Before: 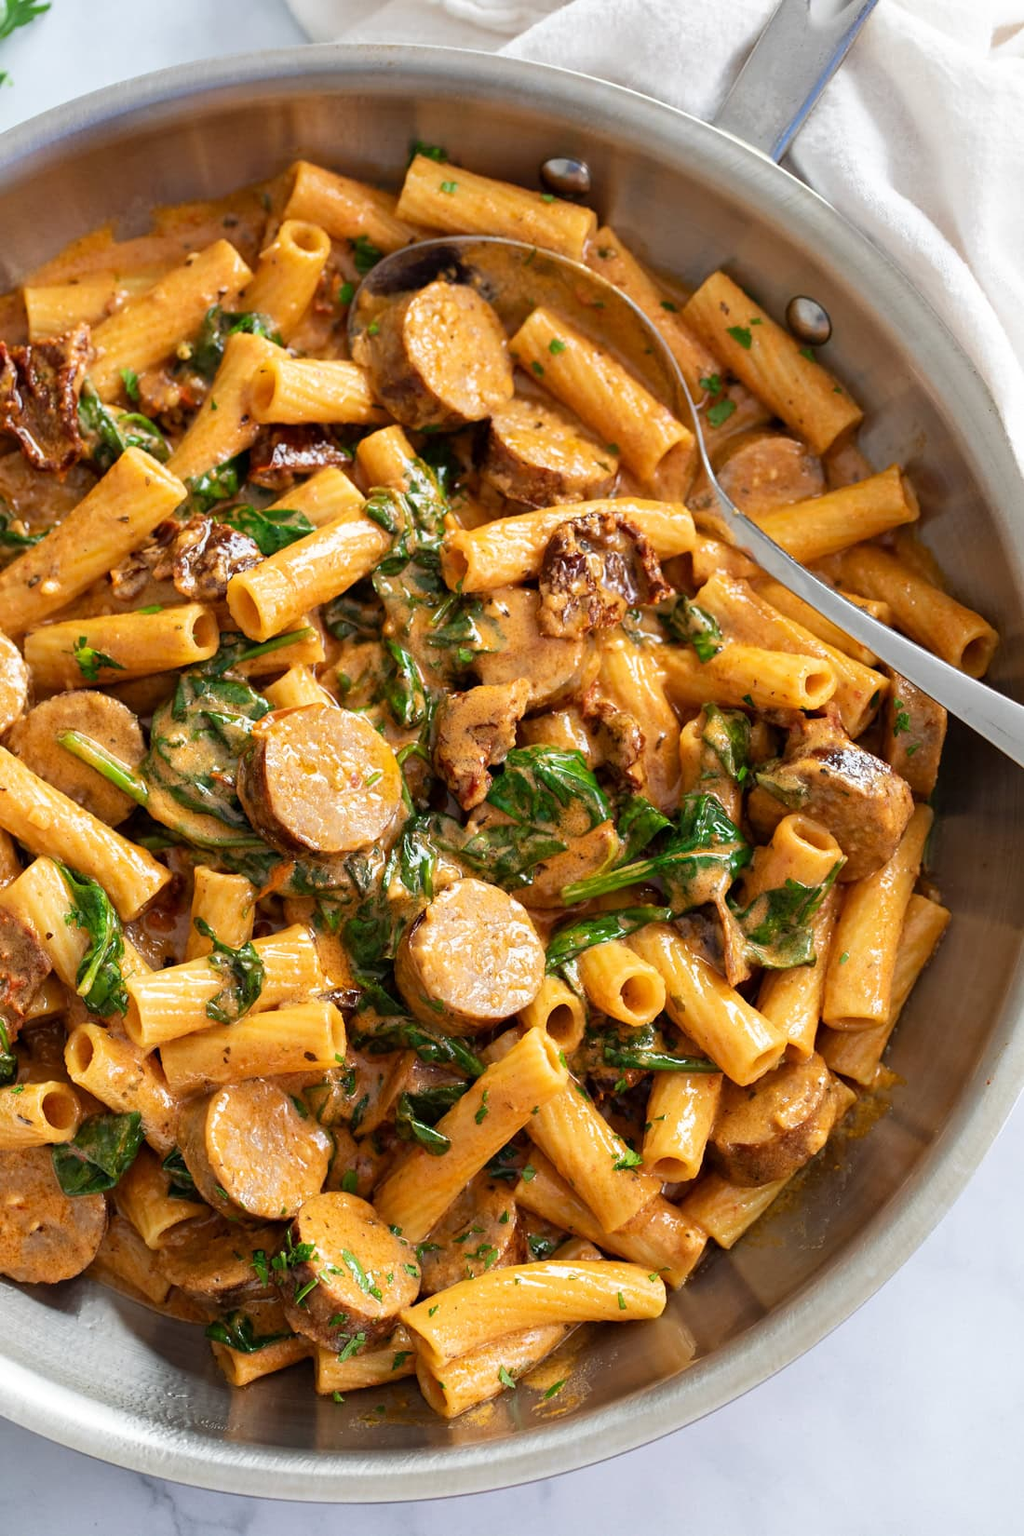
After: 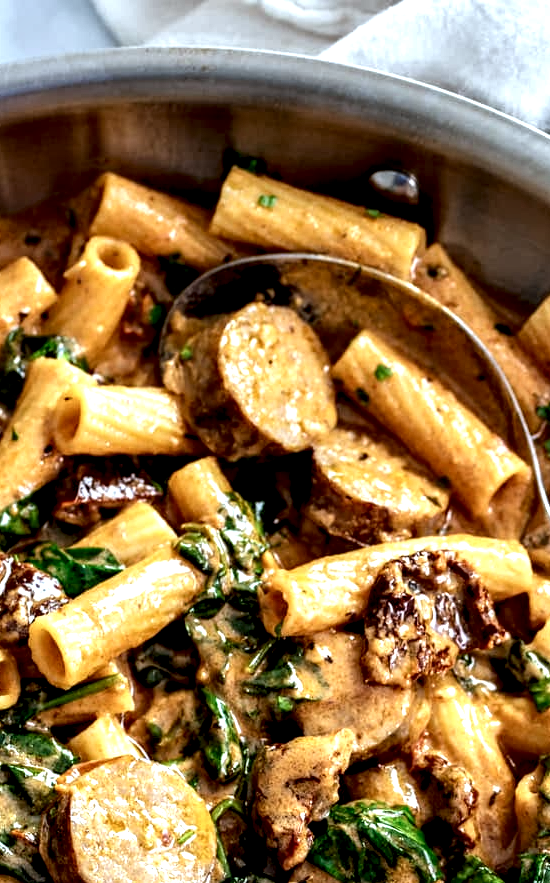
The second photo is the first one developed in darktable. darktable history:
color balance: lift [1, 0.998, 1.001, 1.002], gamma [1, 1.02, 1, 0.98], gain [1, 1.02, 1.003, 0.98]
crop: left 19.556%, right 30.401%, bottom 46.458%
local contrast: shadows 185%, detail 225%
color calibration: illuminant F (fluorescent), F source F9 (Cool White Deluxe 4150 K) – high CRI, x 0.374, y 0.373, temperature 4158.34 K
